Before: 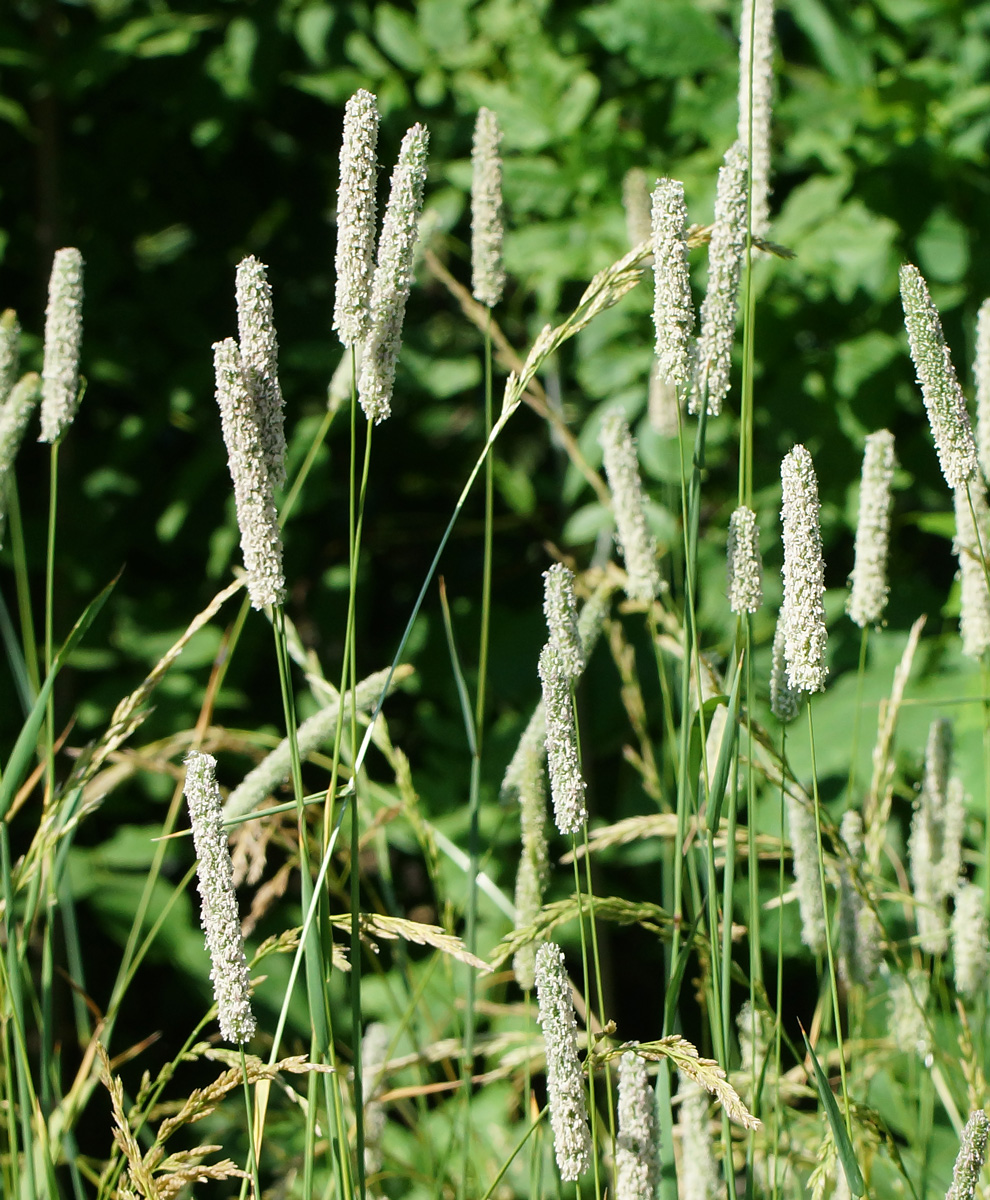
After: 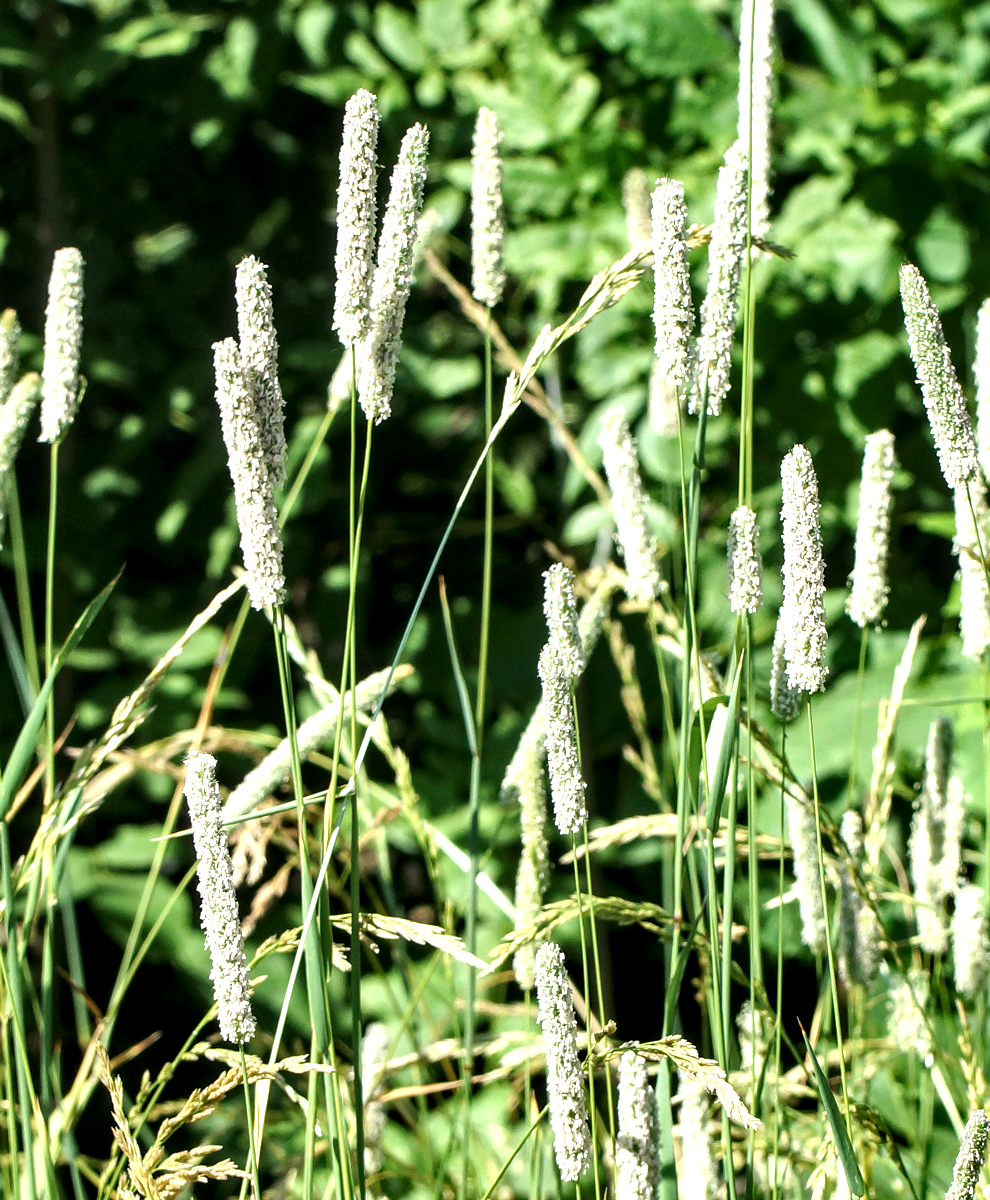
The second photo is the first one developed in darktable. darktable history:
shadows and highlights: shadows 33.06, highlights -46.49, compress 49.98%, highlights color adjustment 39.81%, soften with gaussian
exposure: exposure 0.659 EV, compensate highlight preservation false
contrast brightness saturation: saturation -0.067
color zones: mix 18.26%
local contrast: detail 134%, midtone range 0.748
